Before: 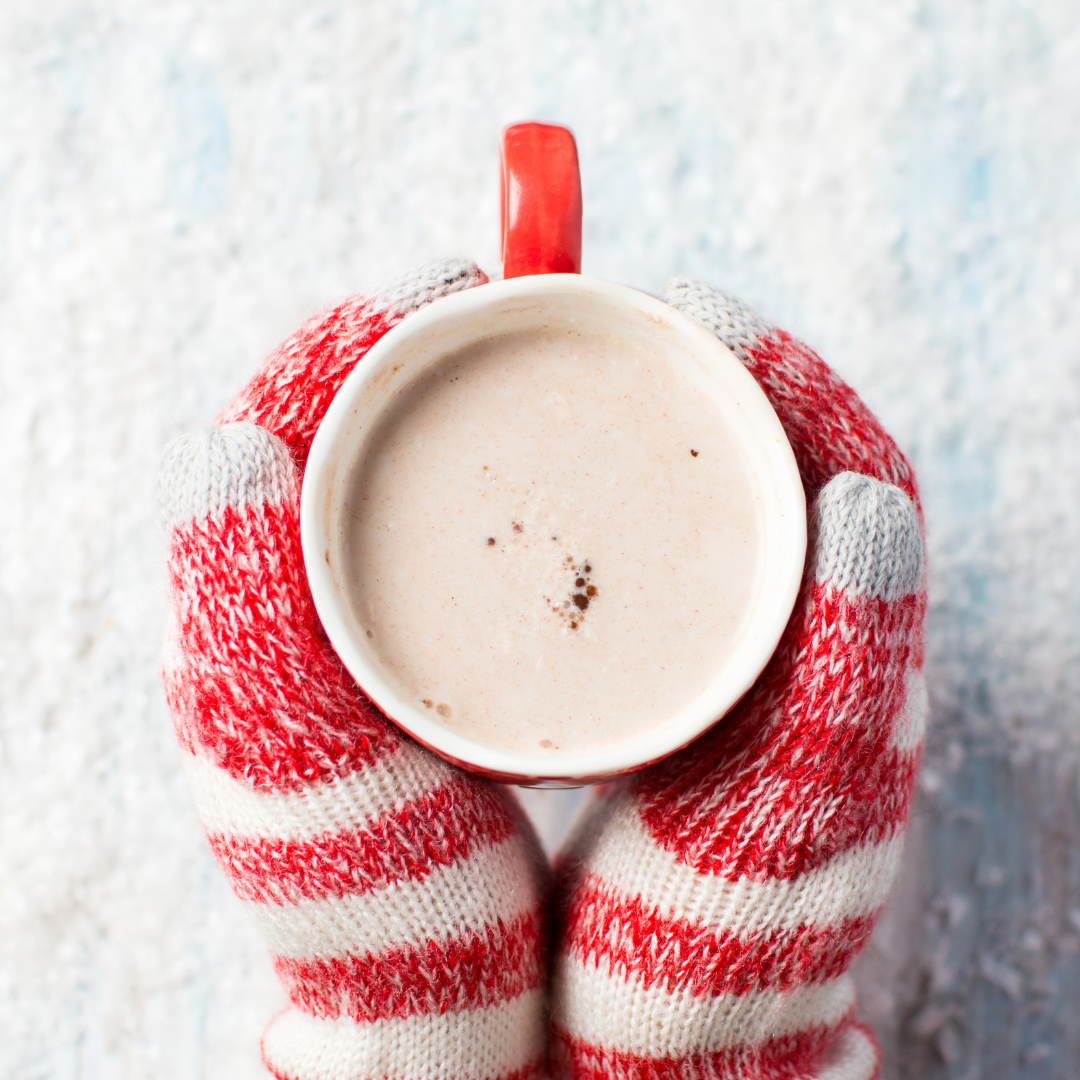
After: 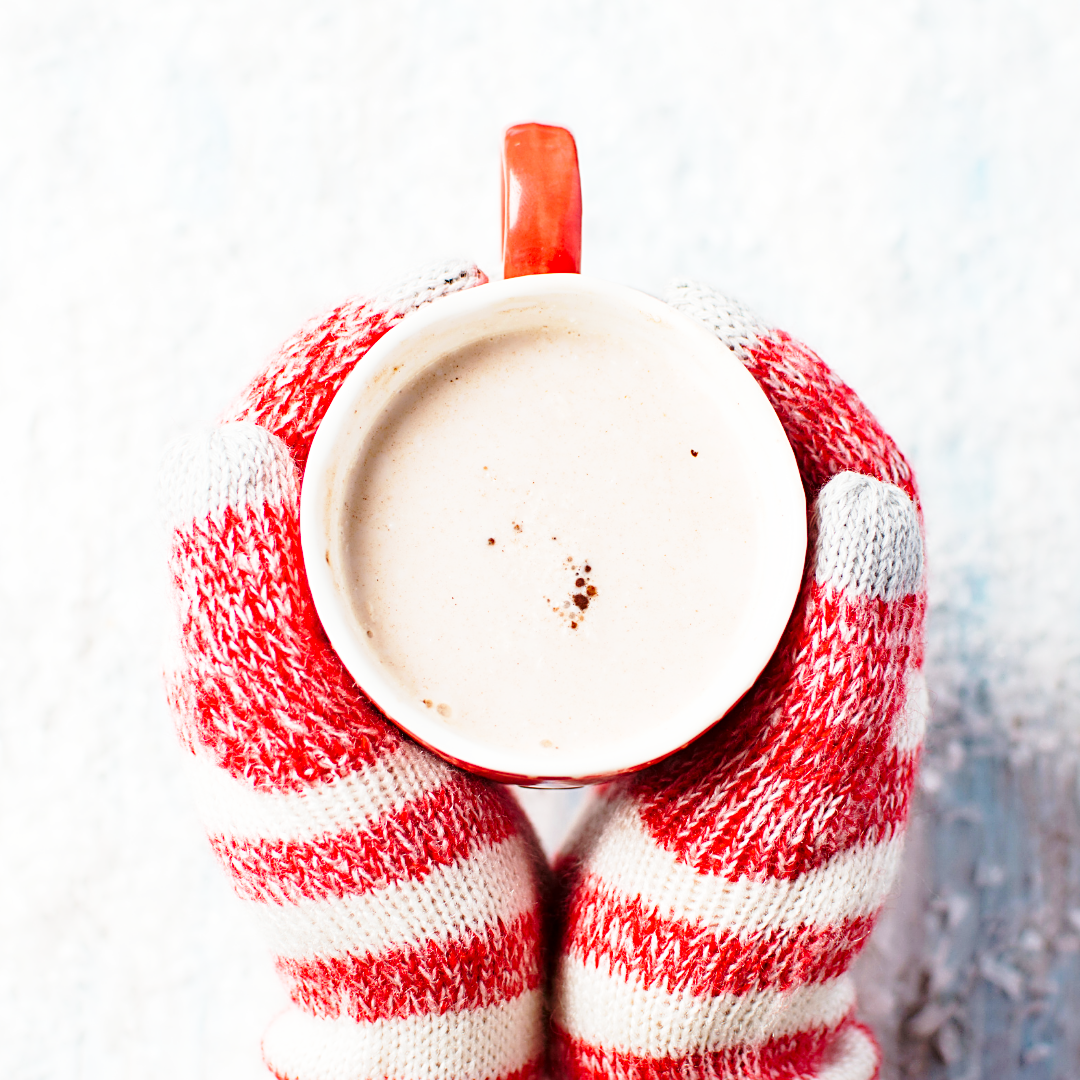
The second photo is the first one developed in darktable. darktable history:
sharpen: on, module defaults
haze removal: compatibility mode true, adaptive false
base curve: curves: ch0 [(0, 0) (0.028, 0.03) (0.121, 0.232) (0.46, 0.748) (0.859, 0.968) (1, 1)], preserve colors none
